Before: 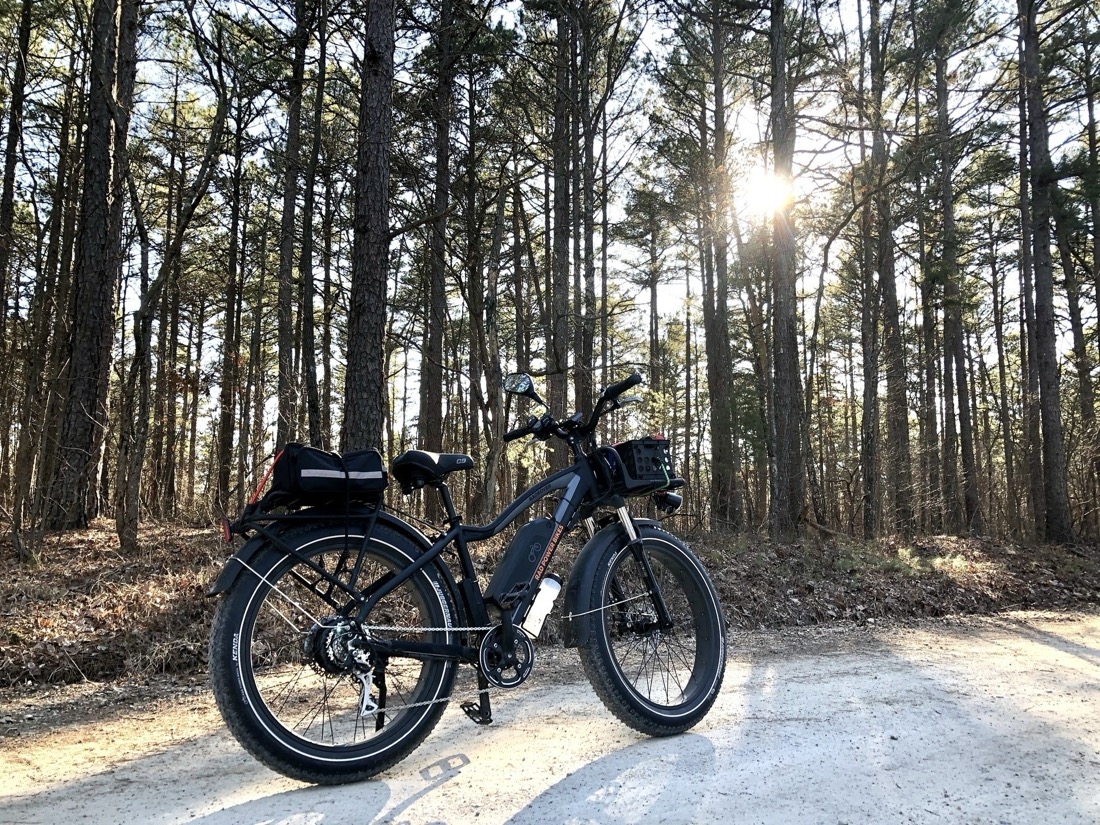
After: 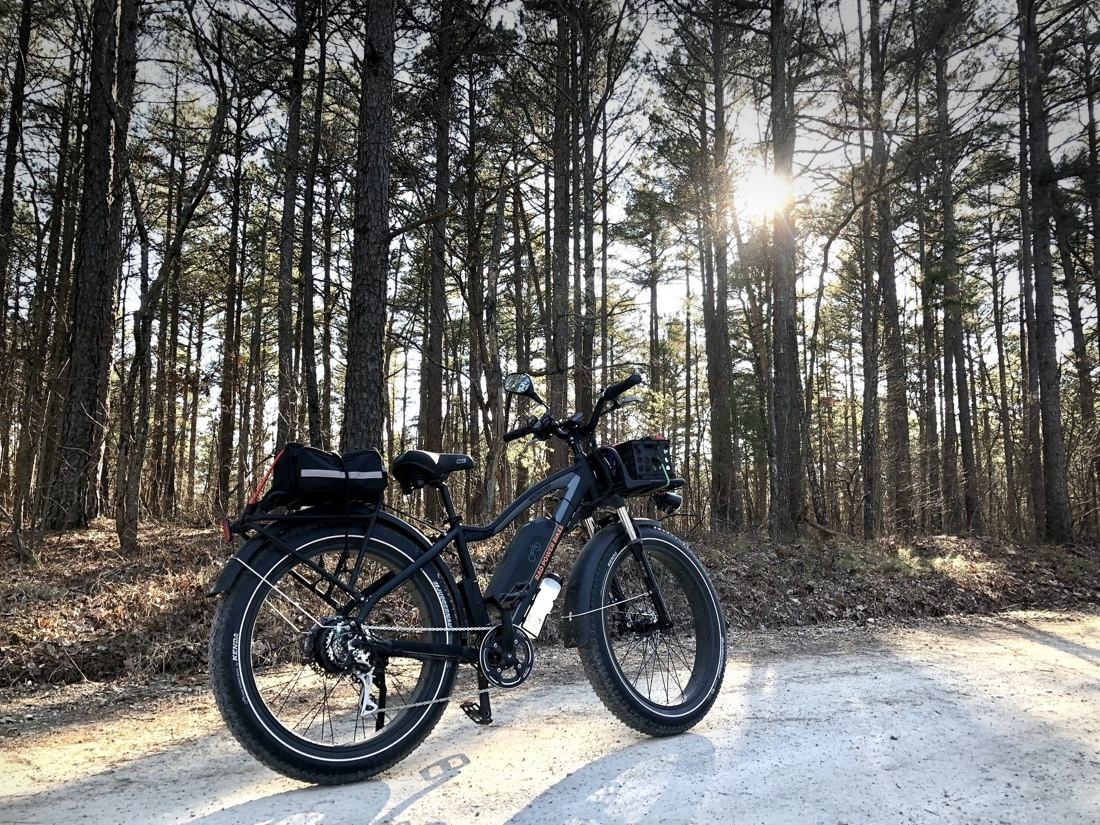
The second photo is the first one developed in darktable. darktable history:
exposure: compensate exposure bias true, compensate highlight preservation false
vignetting: fall-off start 100.71%, center (-0.027, 0.401), width/height ratio 1.303
